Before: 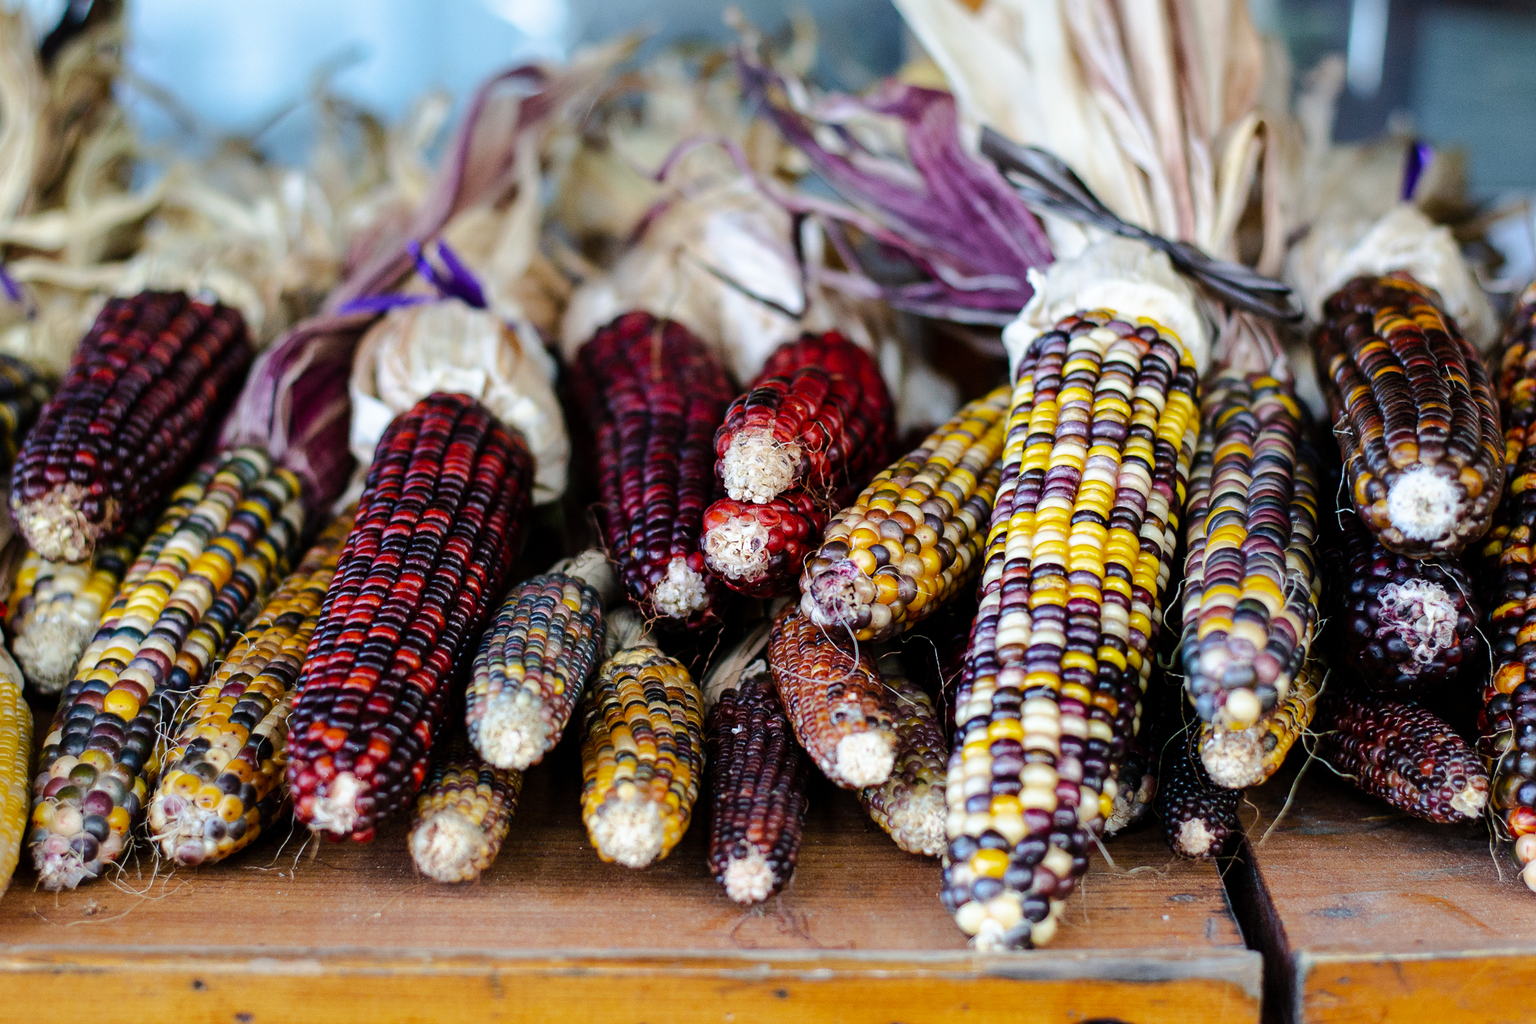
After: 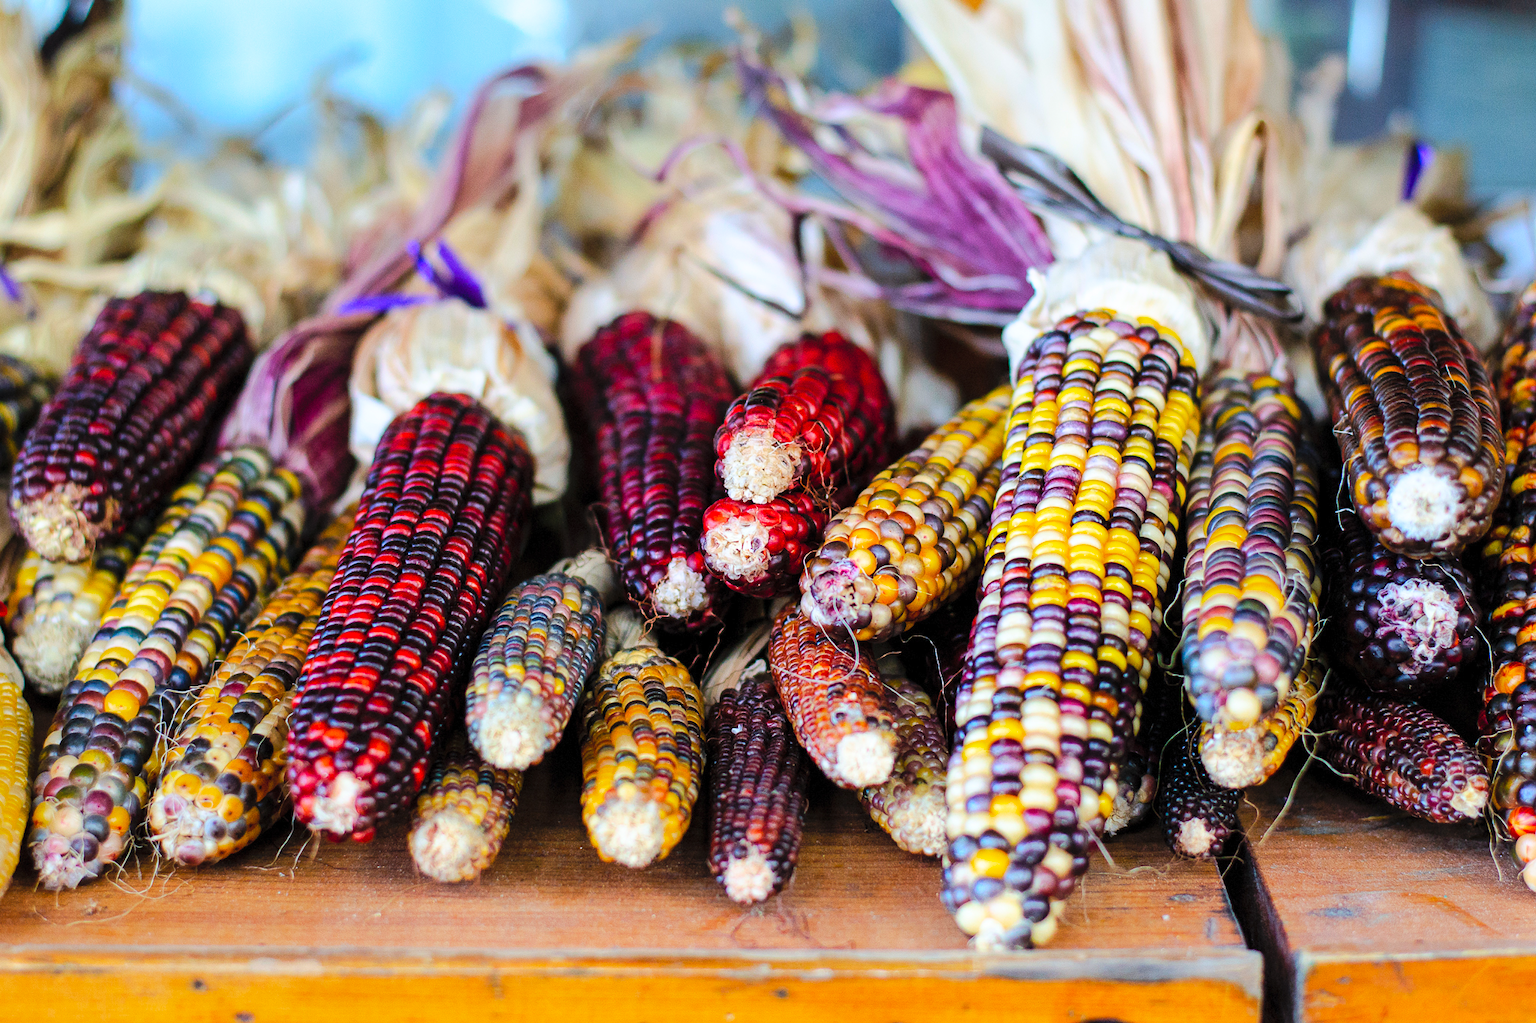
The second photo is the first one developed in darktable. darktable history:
contrast brightness saturation: contrast 0.068, brightness 0.18, saturation 0.419
